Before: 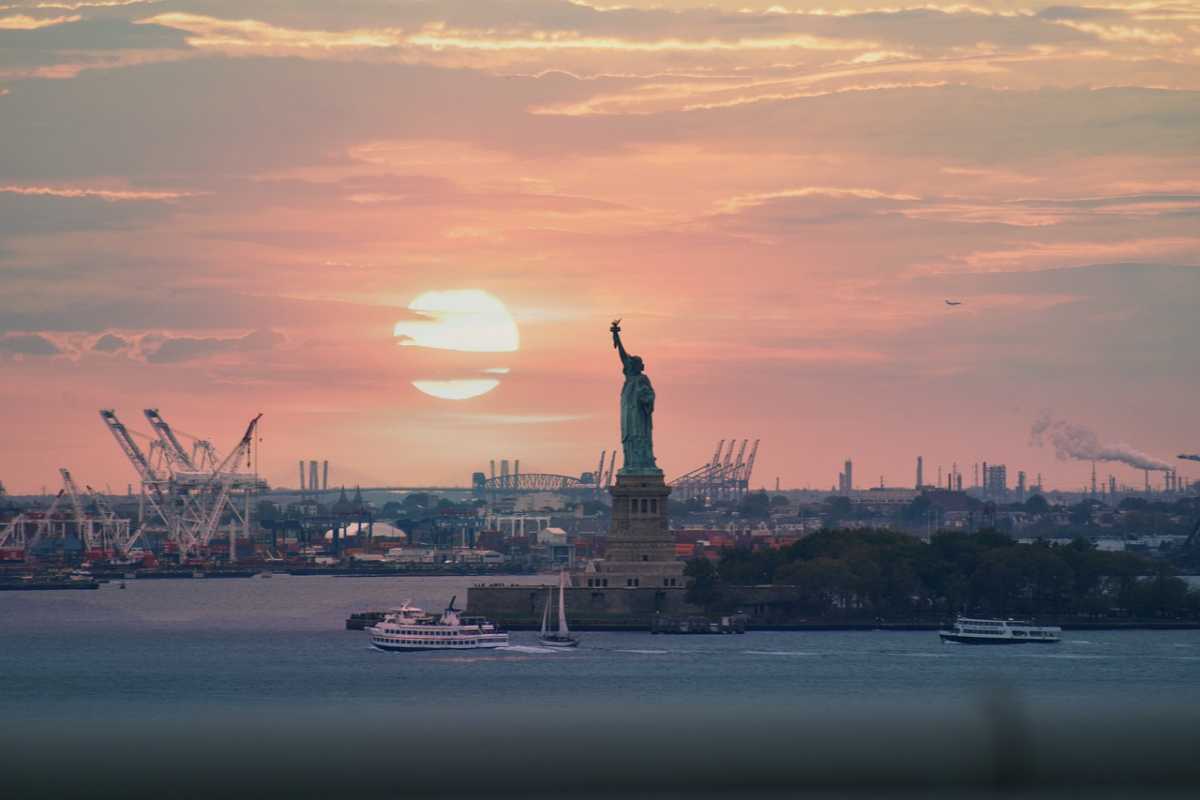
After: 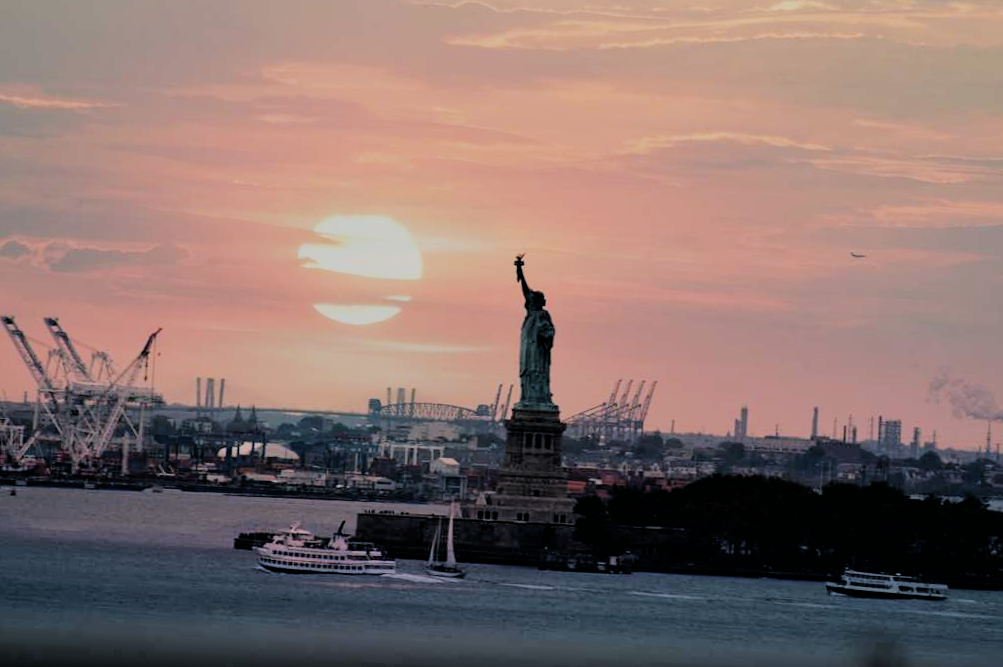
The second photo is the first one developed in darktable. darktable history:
crop and rotate: angle -3.13°, left 5.027%, top 5.165%, right 4.598%, bottom 4.743%
tone equalizer: mask exposure compensation -0.489 EV
filmic rgb: black relative exposure -2.95 EV, white relative exposure 4.56 EV, hardness 1.69, contrast 1.246
